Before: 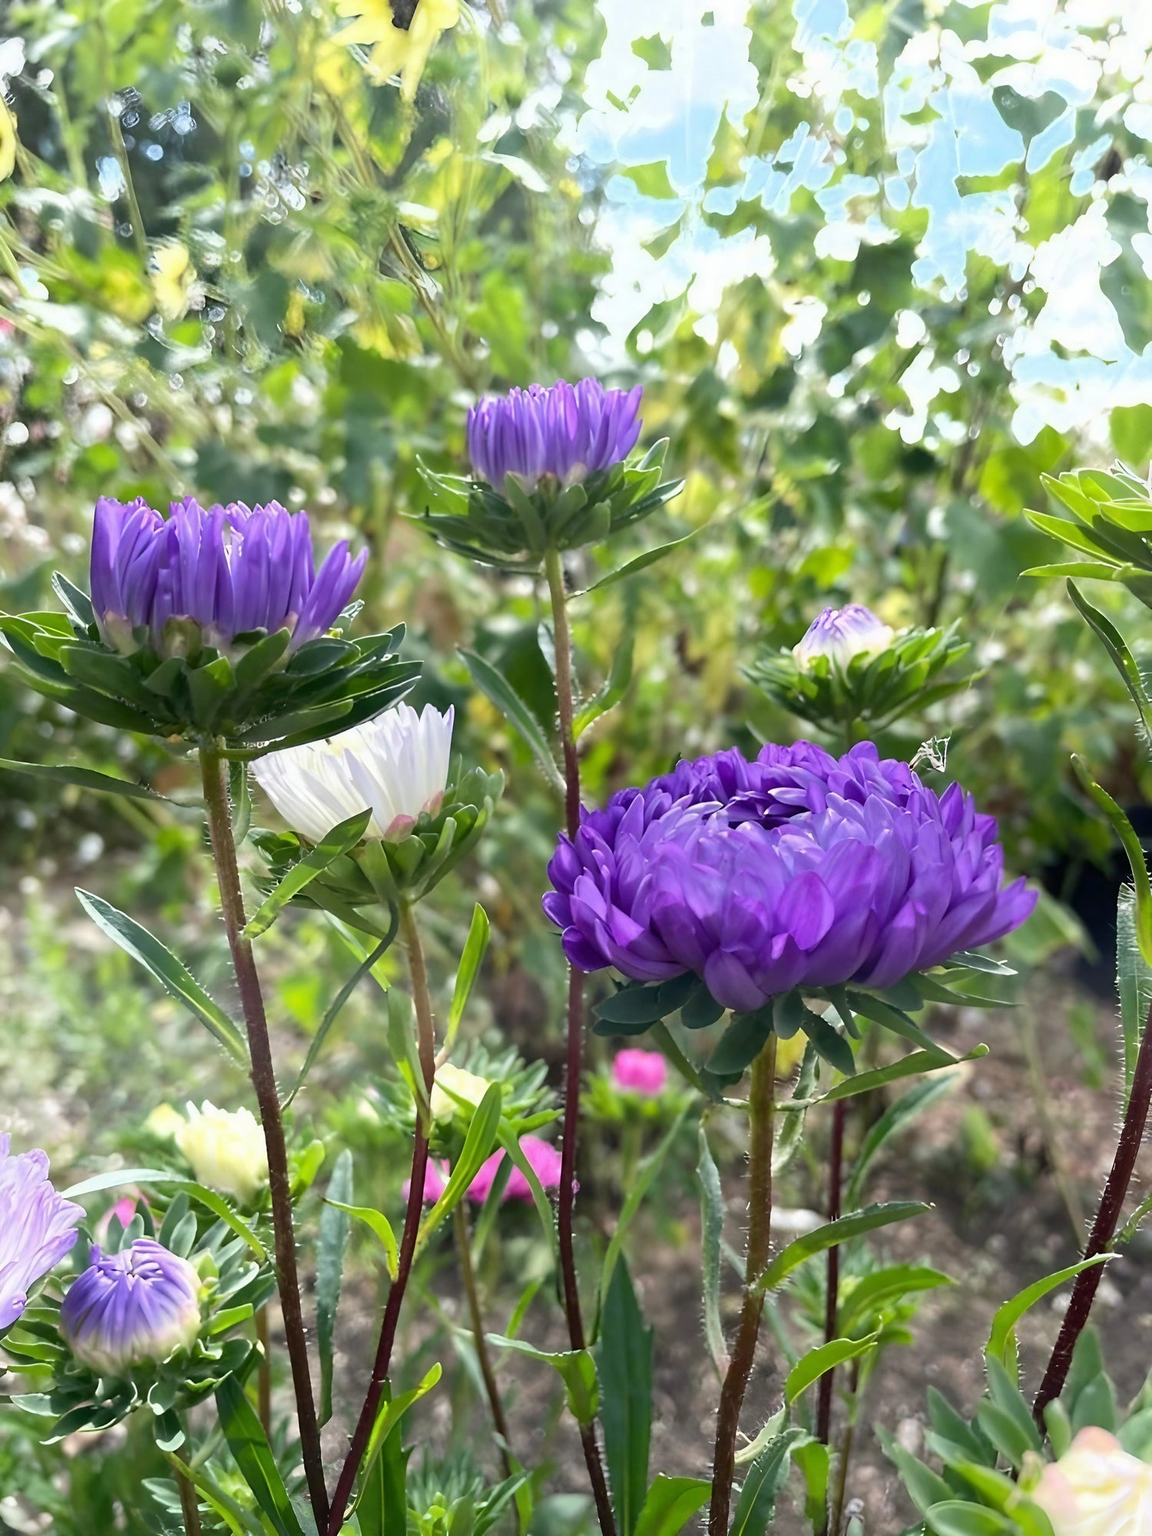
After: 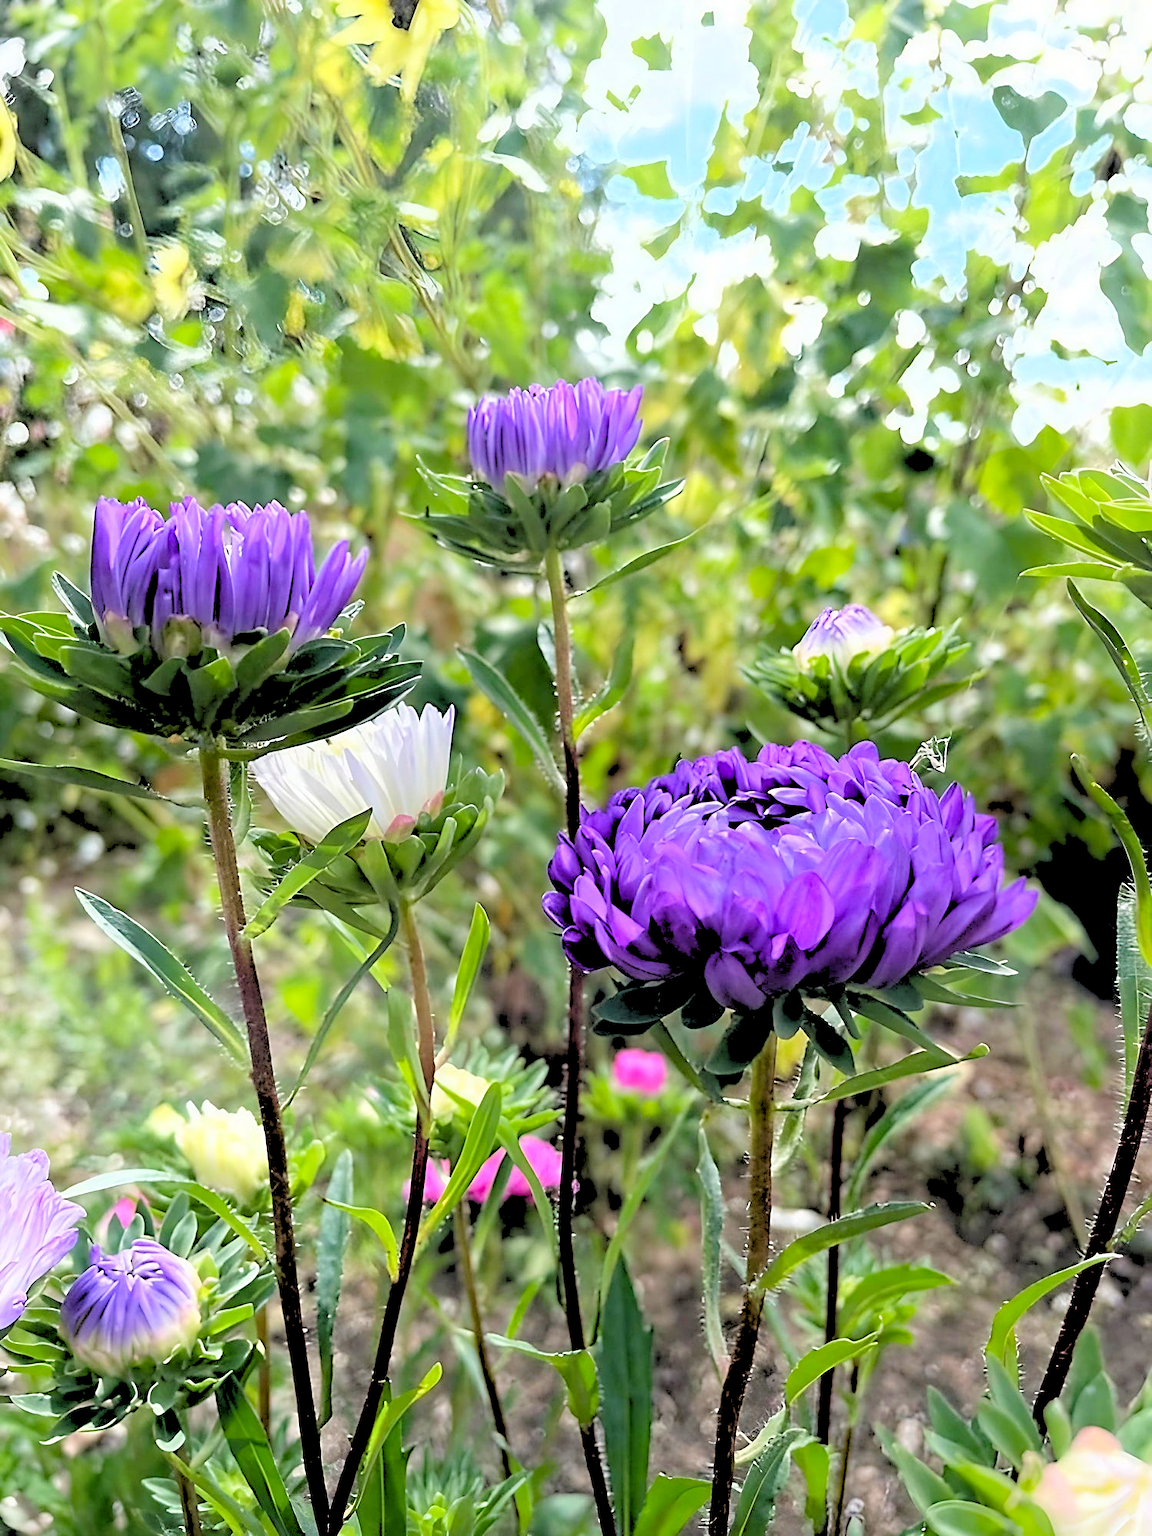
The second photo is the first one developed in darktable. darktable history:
haze removal: strength 0.29, distance 0.25, compatibility mode true, adaptive false
sharpen: on, module defaults
rgb levels: levels [[0.027, 0.429, 0.996], [0, 0.5, 1], [0, 0.5, 1]]
